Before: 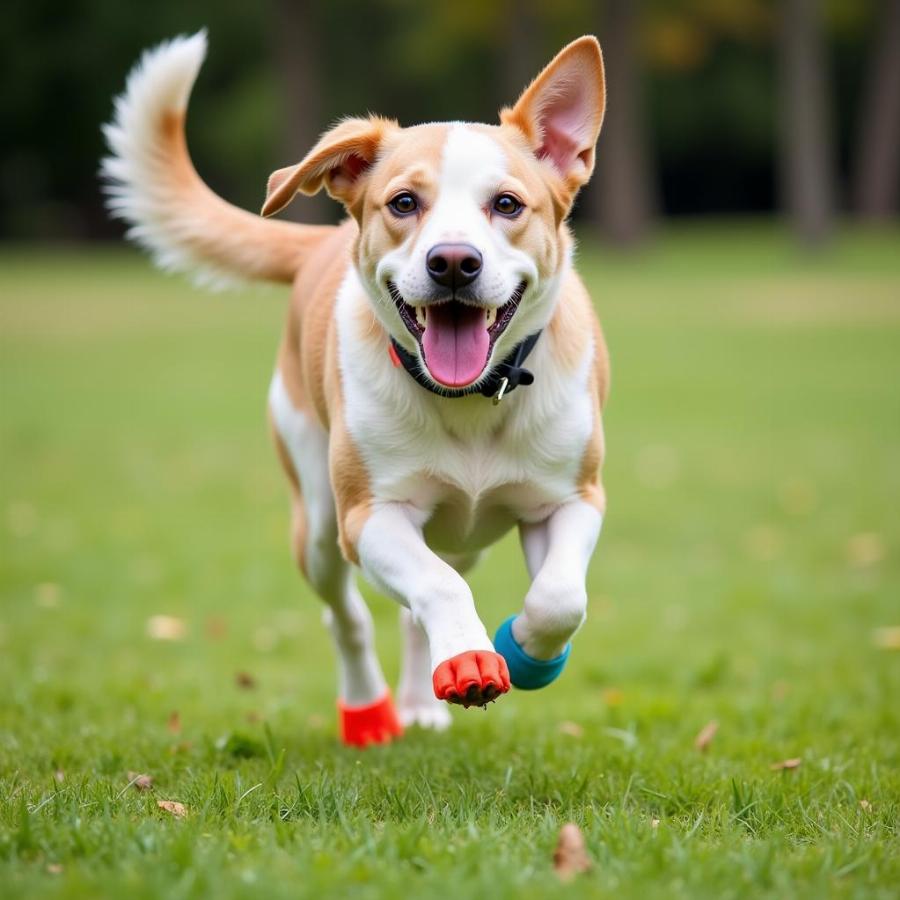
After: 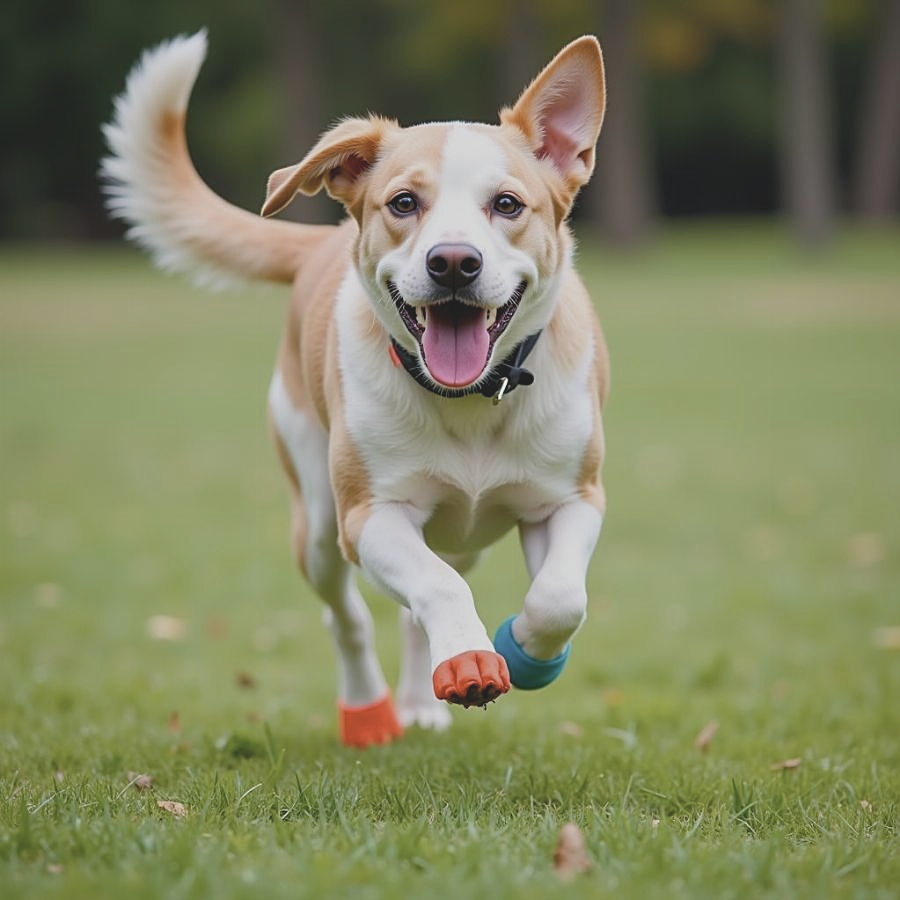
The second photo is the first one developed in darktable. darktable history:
contrast brightness saturation: contrast -0.247, saturation -0.435
sharpen: on, module defaults
color balance rgb: perceptual saturation grading › global saturation 9.406%, perceptual saturation grading › highlights -13.406%, perceptual saturation grading › mid-tones 14.716%, perceptual saturation grading › shadows 23.192%, global vibrance 9.329%
exposure: exposure -0.057 EV, compensate highlight preservation false
